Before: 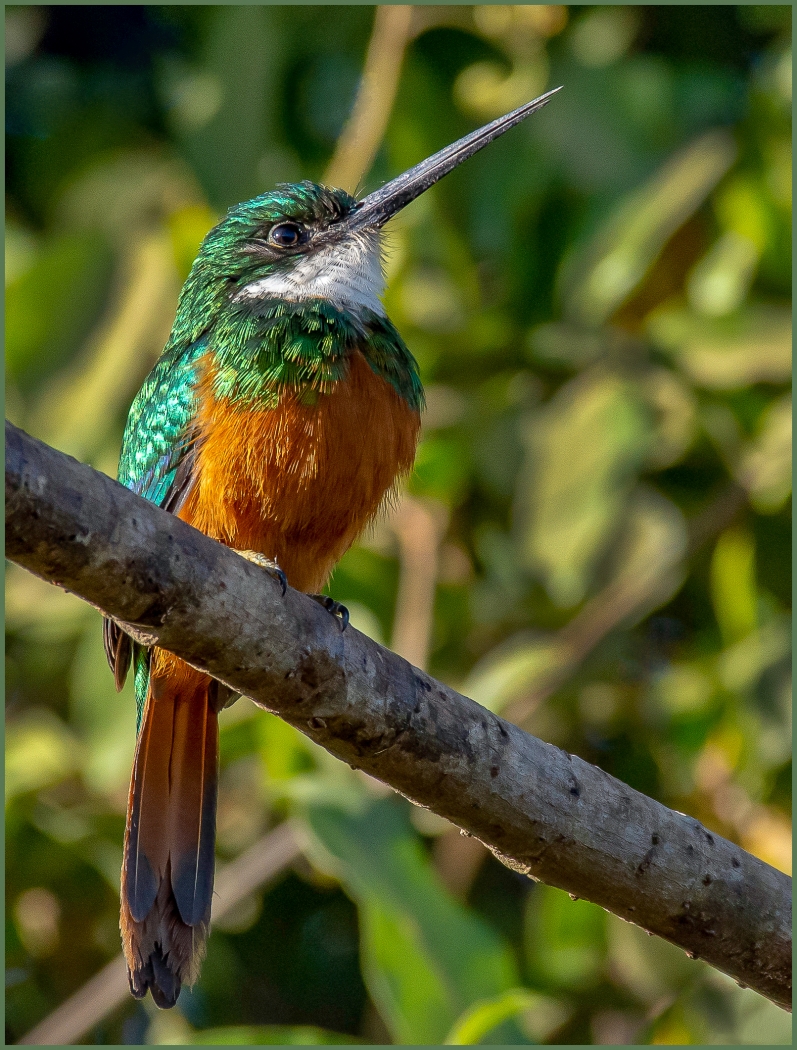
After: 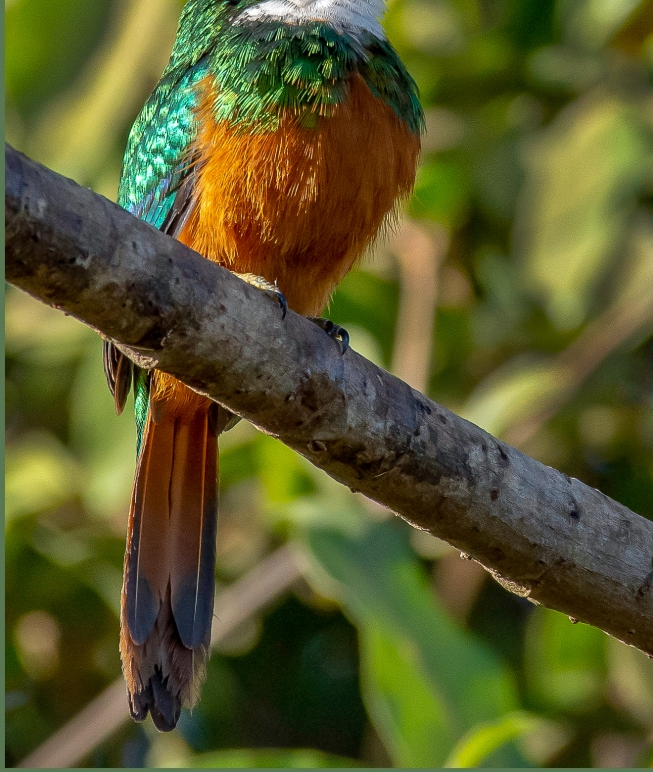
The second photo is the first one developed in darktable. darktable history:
crop: top 26.426%, right 17.965%
